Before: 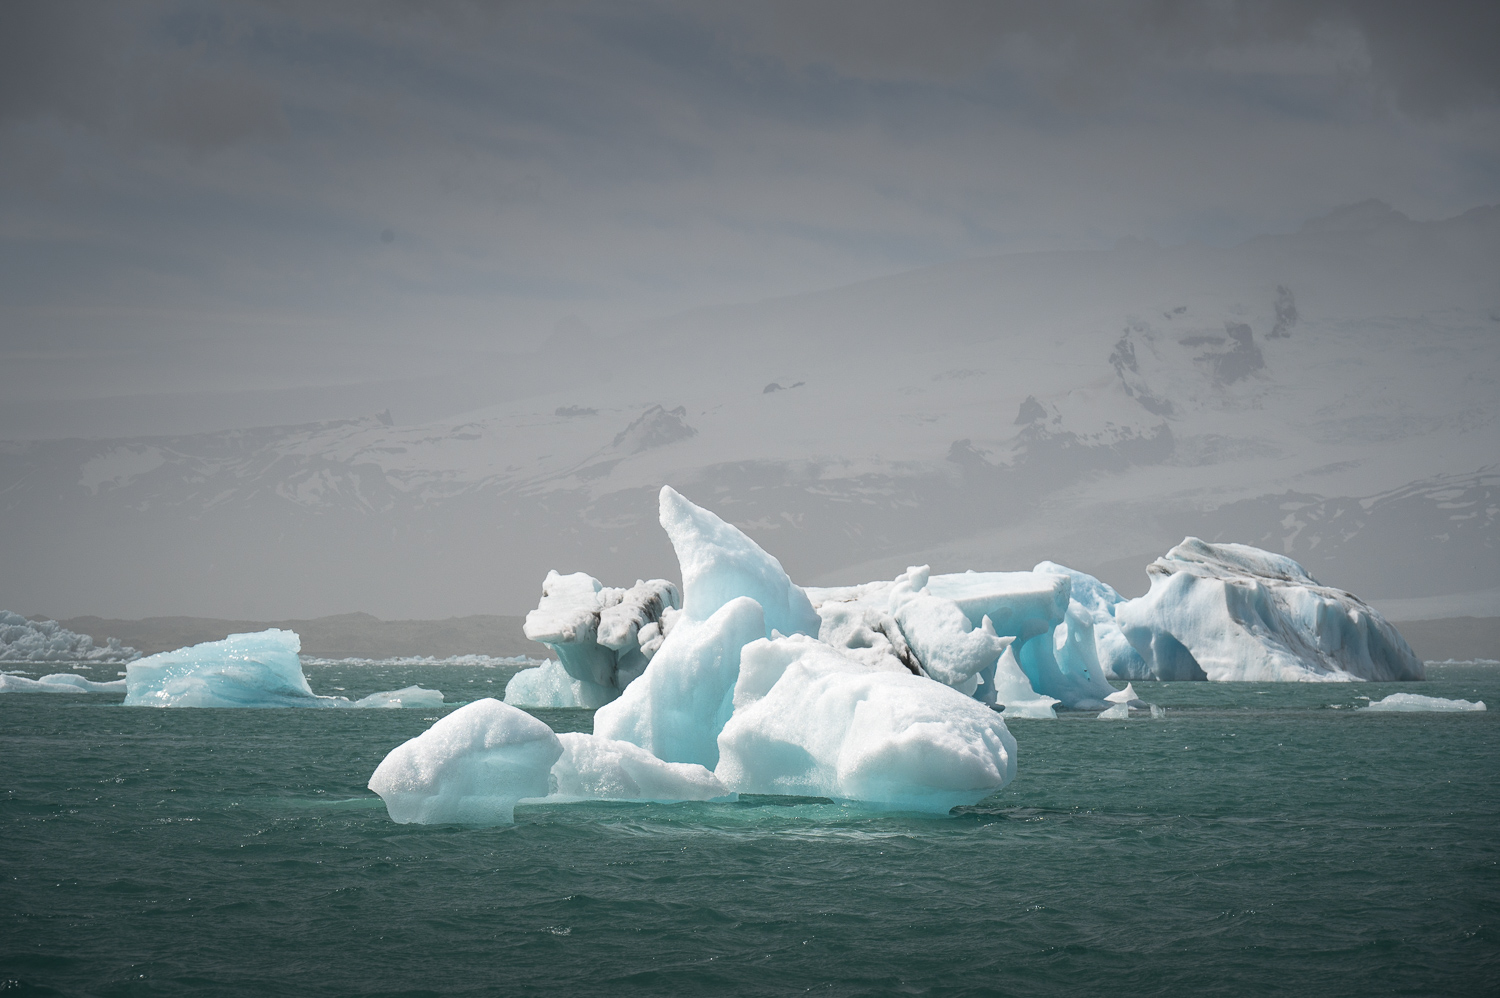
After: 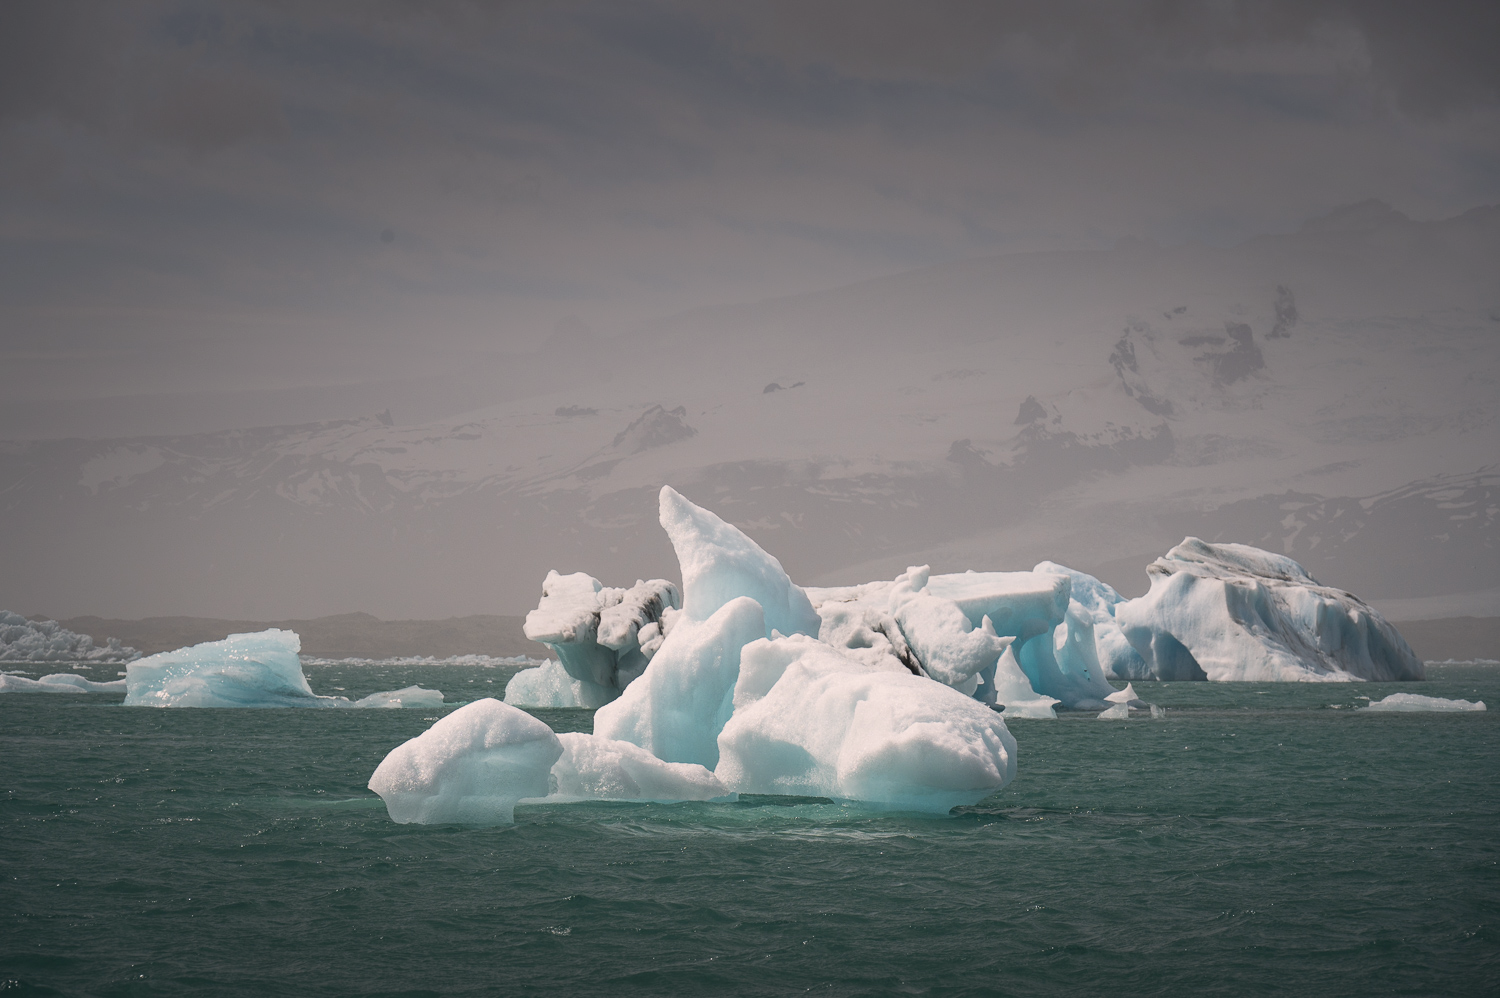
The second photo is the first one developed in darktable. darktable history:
tone equalizer: -8 EV 0.231 EV, -7 EV 0.413 EV, -6 EV 0.452 EV, -5 EV 0.258 EV, -3 EV -0.252 EV, -2 EV -0.391 EV, -1 EV -0.439 EV, +0 EV -0.264 EV
color correction: highlights a* 5.8, highlights b* 4.76
